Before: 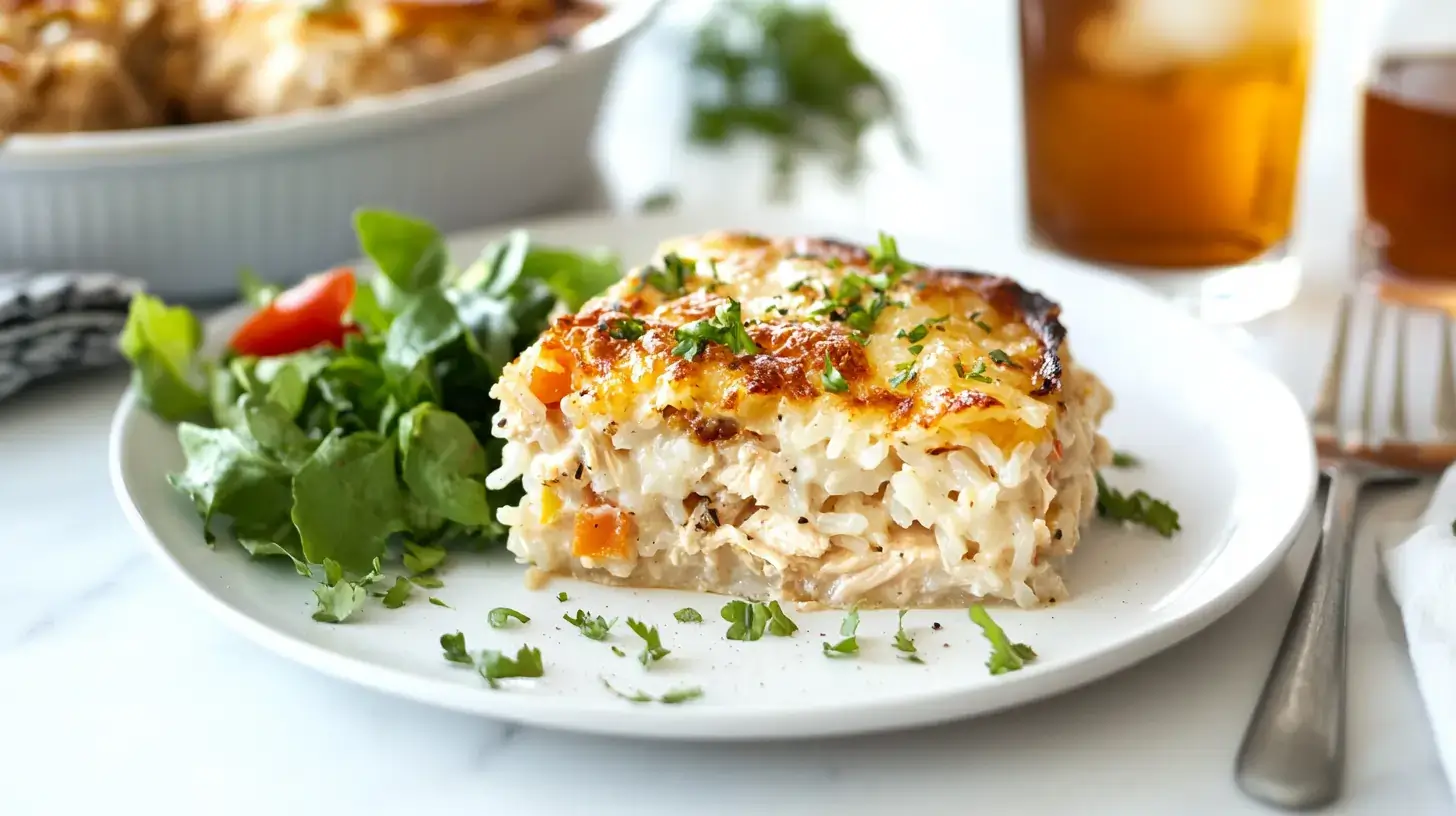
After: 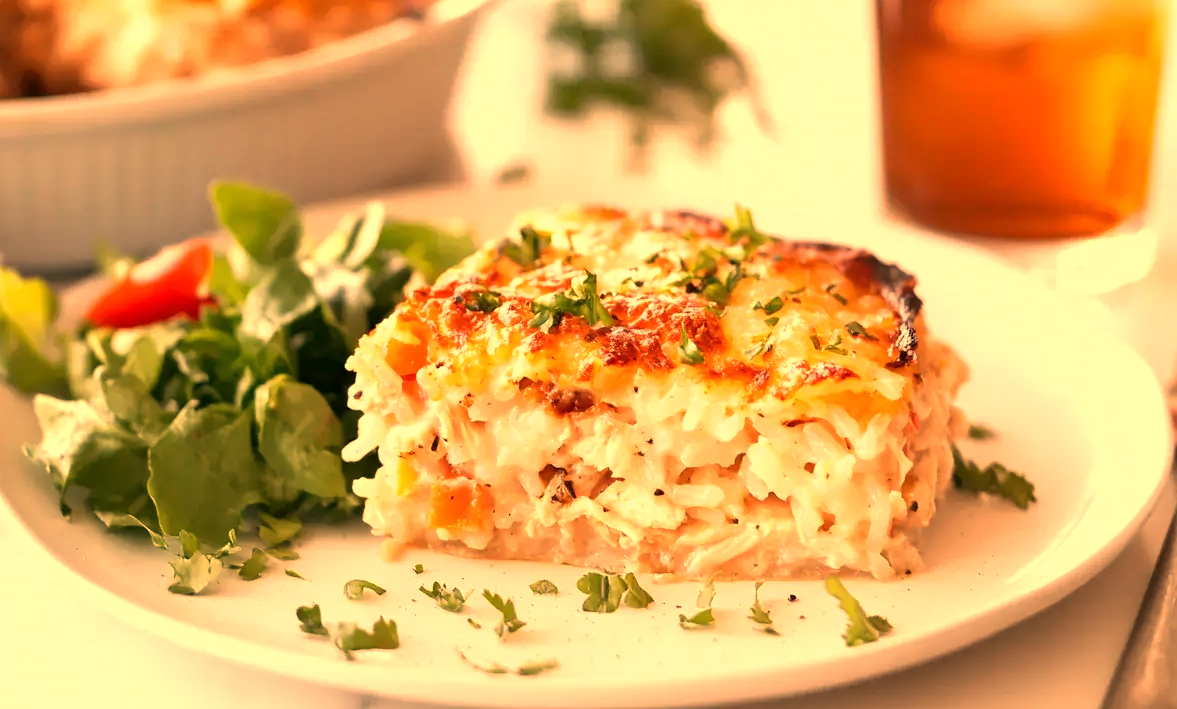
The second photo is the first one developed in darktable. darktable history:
crop: left 9.929%, top 3.475%, right 9.188%, bottom 9.529%
white balance: red 1.467, blue 0.684
